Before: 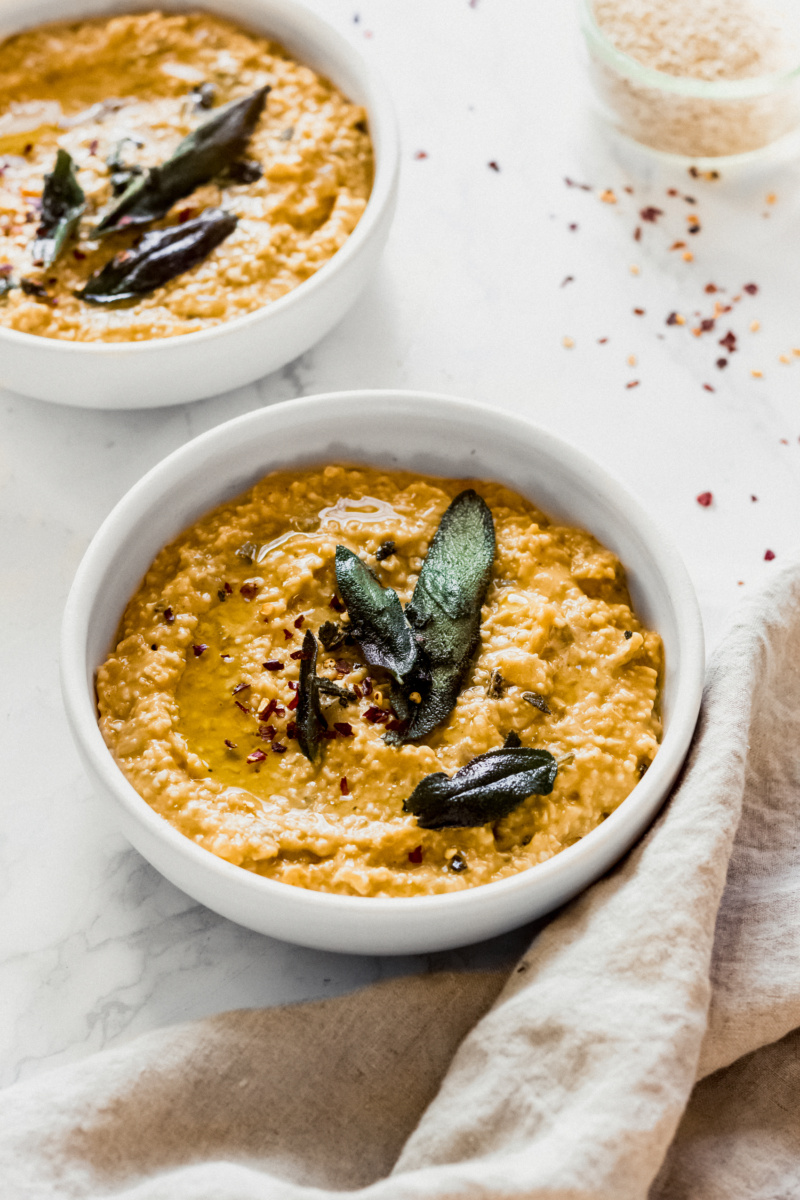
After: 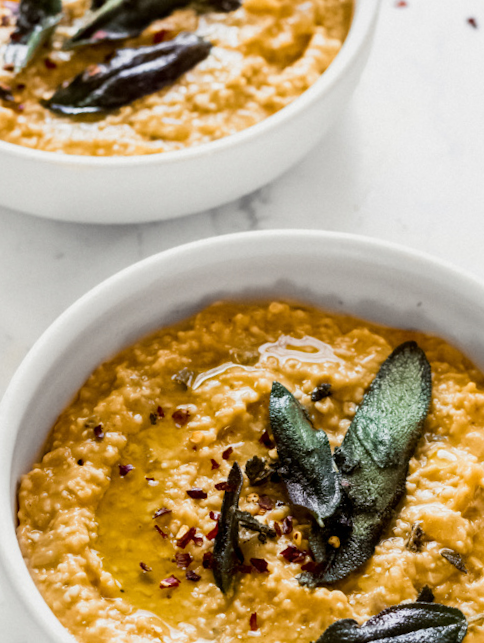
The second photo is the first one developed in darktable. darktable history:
crop and rotate: angle -6.48°, left 2.064%, top 7.077%, right 27.48%, bottom 30.528%
